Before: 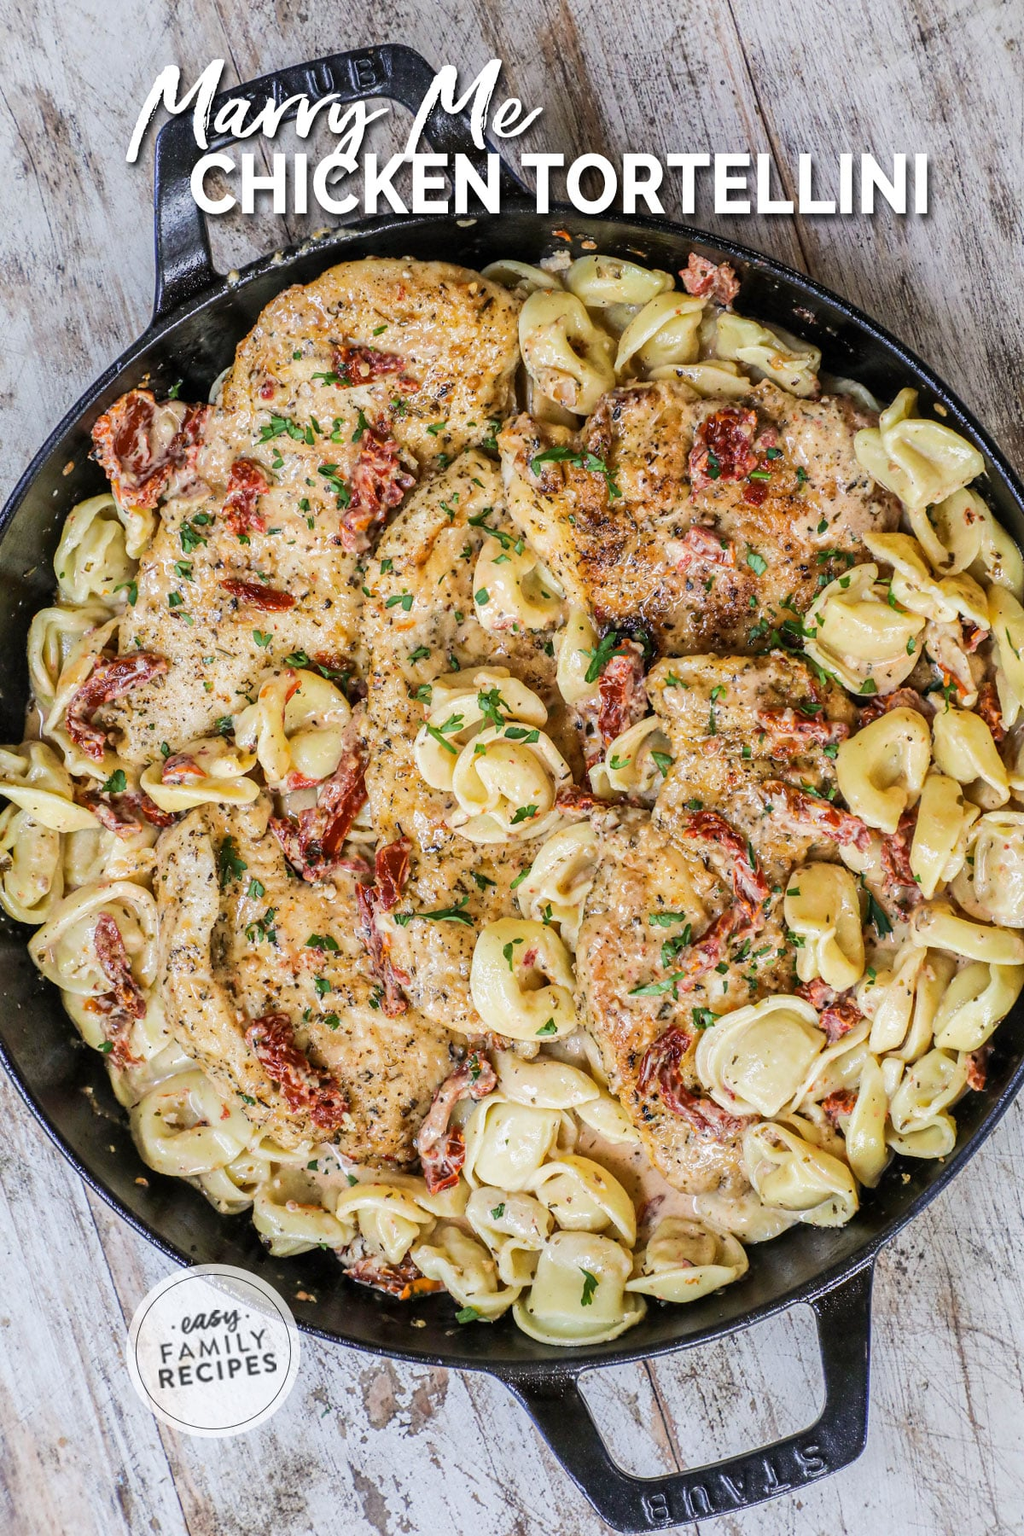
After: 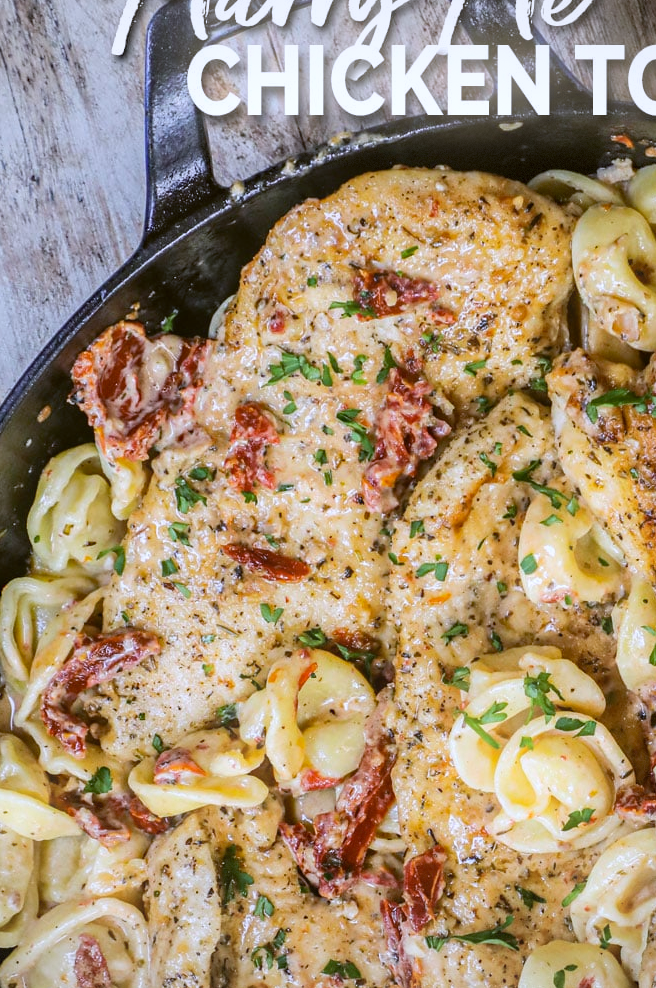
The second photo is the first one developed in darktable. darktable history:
crop and rotate: left 3.047%, top 7.509%, right 42.236%, bottom 37.598%
bloom: size 5%, threshold 95%, strength 15%
haze removal: compatibility mode true, adaptive false
white balance: red 1.004, blue 1.096
color balance: lift [1.004, 1.002, 1.002, 0.998], gamma [1, 1.007, 1.002, 0.993], gain [1, 0.977, 1.013, 1.023], contrast -3.64%
vignetting: fall-off start 85%, fall-off radius 80%, brightness -0.182, saturation -0.3, width/height ratio 1.219, dithering 8-bit output, unbound false
tone equalizer: on, module defaults
